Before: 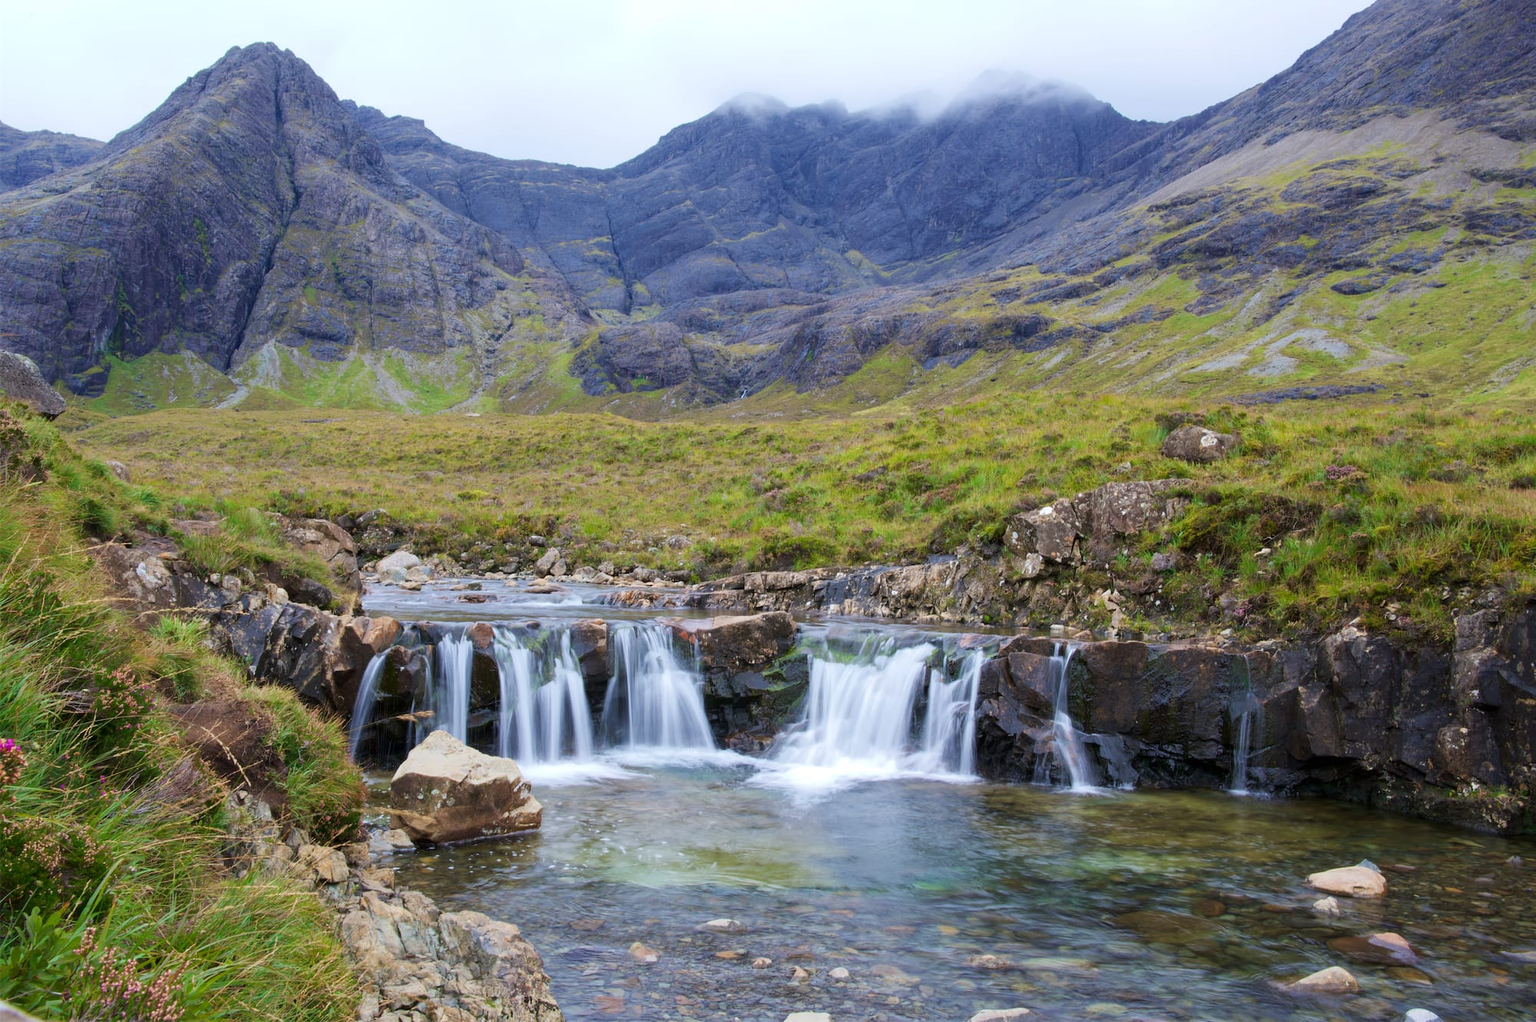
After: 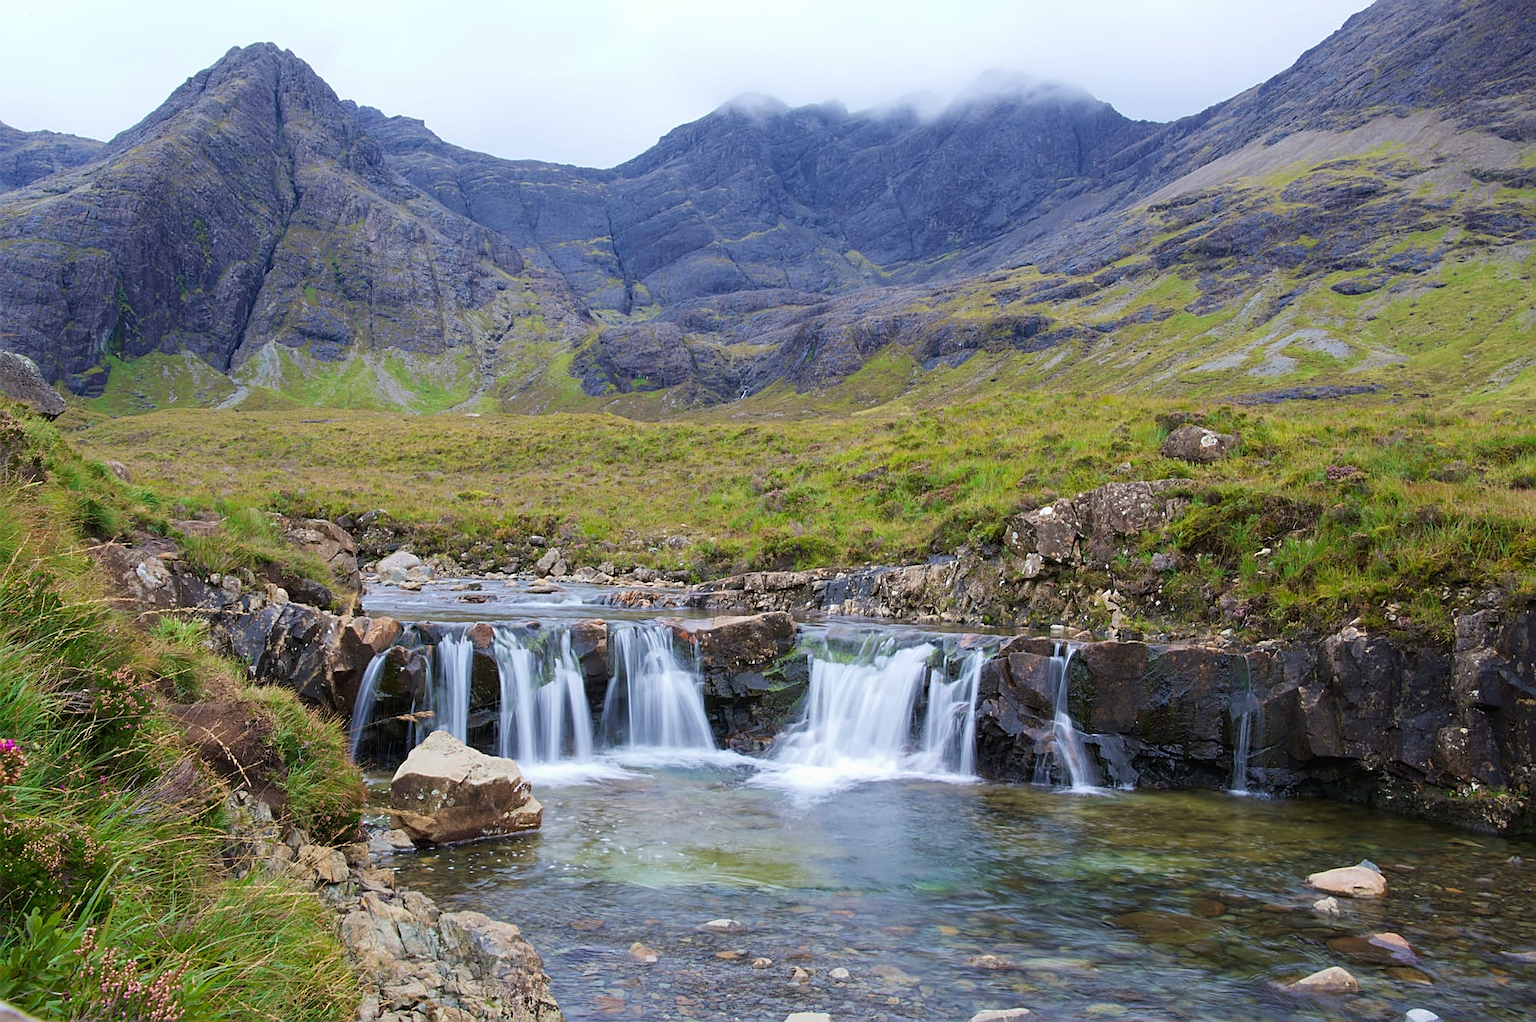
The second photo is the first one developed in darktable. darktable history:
local contrast: mode bilateral grid, contrast 100, coarseness 99, detail 90%, midtone range 0.2
sharpen: on, module defaults
